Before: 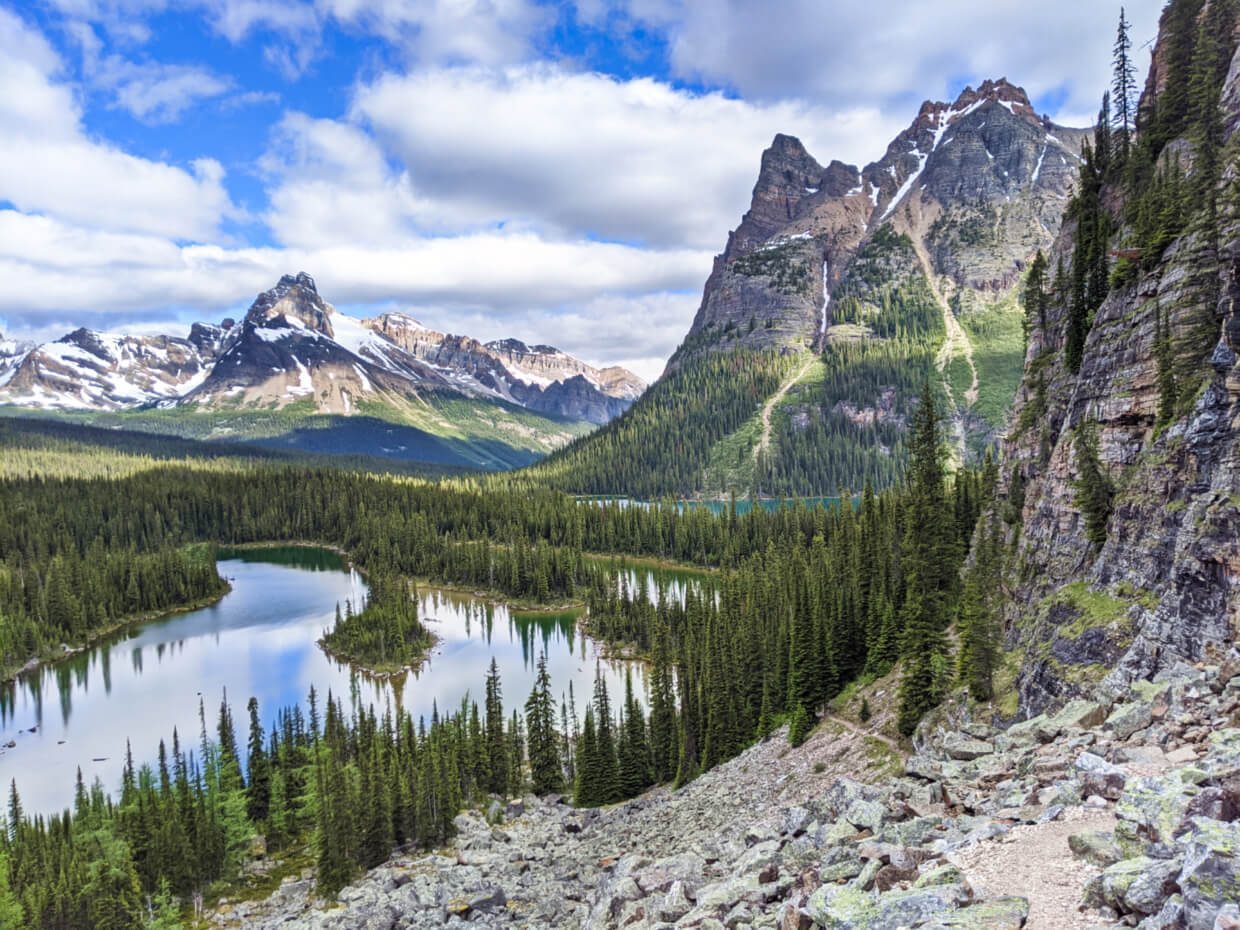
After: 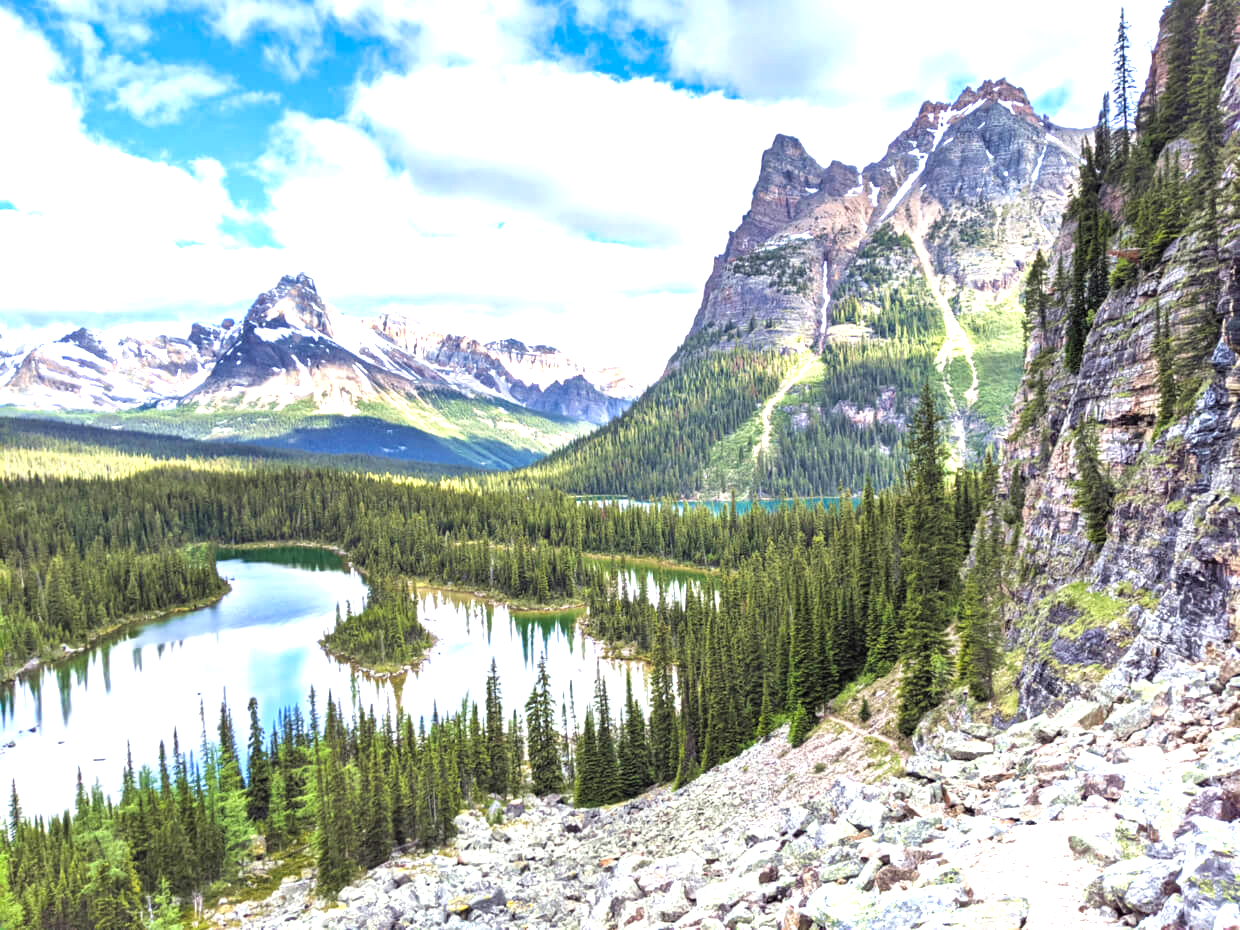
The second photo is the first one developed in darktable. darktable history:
exposure: black level correction 0, exposure 1.2 EV, compensate highlight preservation false
color balance rgb: global vibrance 20%
